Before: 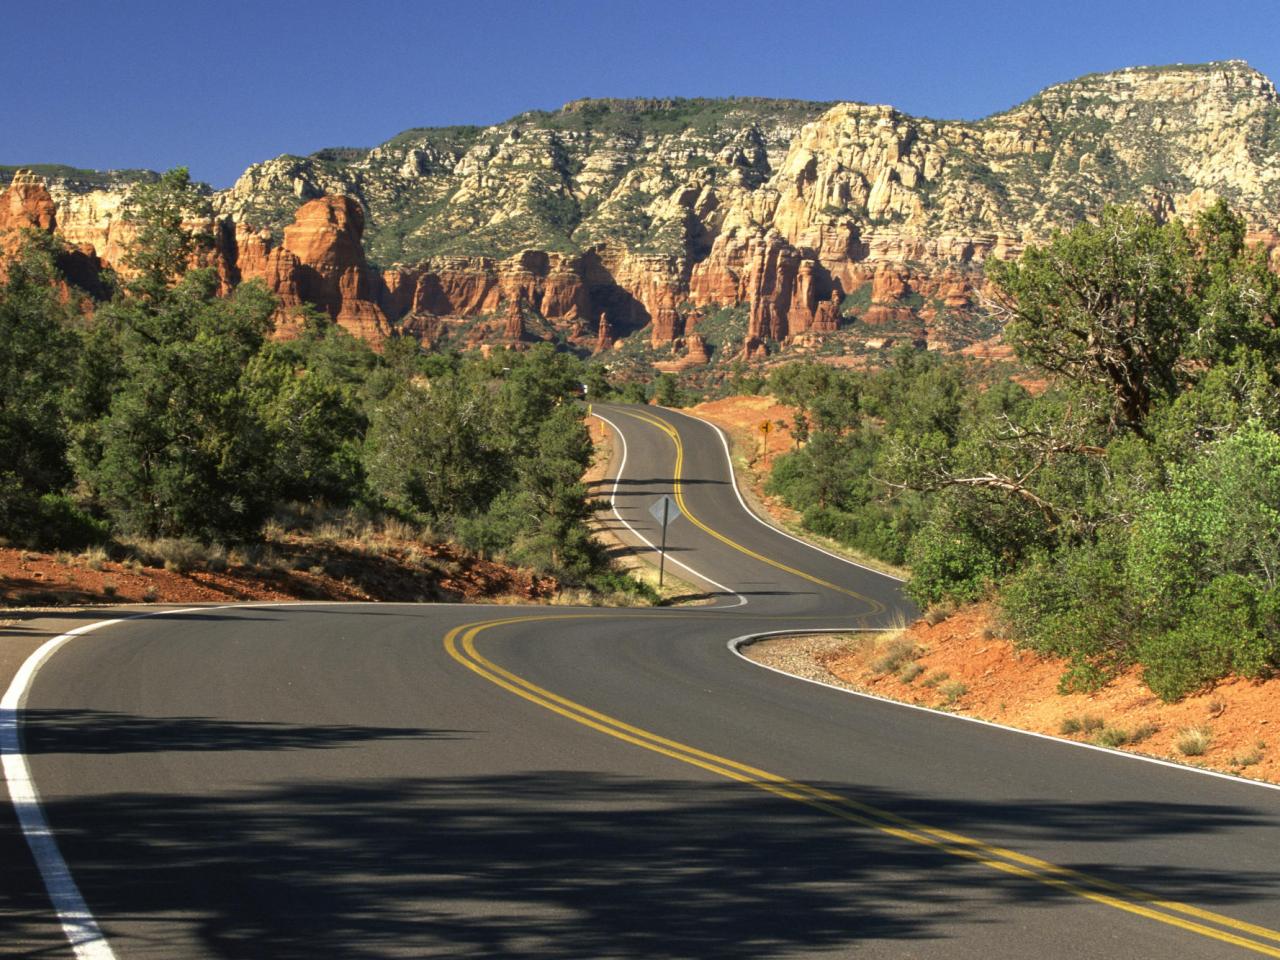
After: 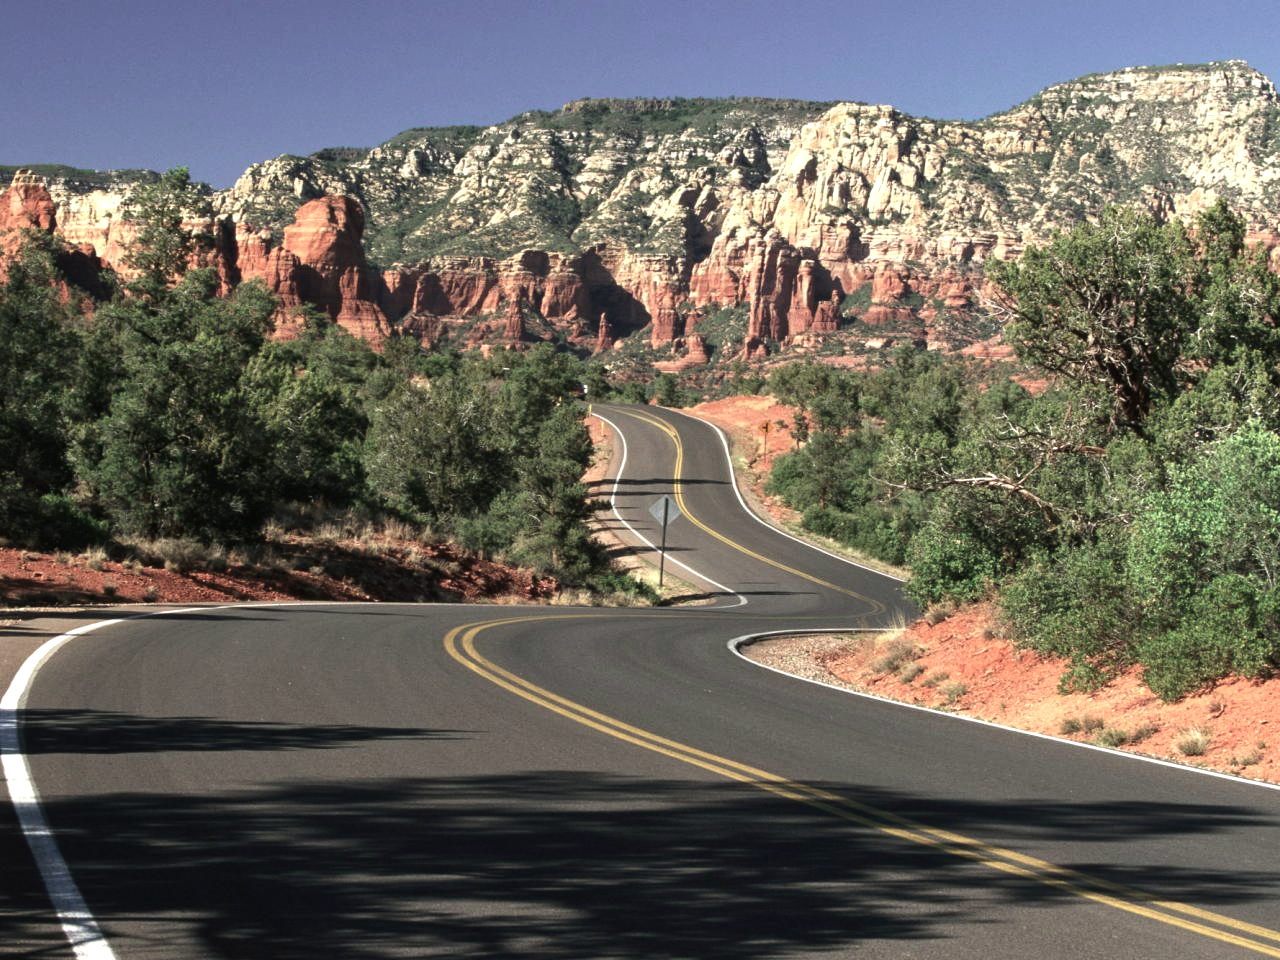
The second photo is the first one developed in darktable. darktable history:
tone equalizer: -8 EV -0.417 EV, -7 EV -0.389 EV, -6 EV -0.333 EV, -5 EV -0.222 EV, -3 EV 0.222 EV, -2 EV 0.333 EV, -1 EV 0.389 EV, +0 EV 0.417 EV, edges refinement/feathering 500, mask exposure compensation -1.57 EV, preserve details no
color contrast: blue-yellow contrast 0.62
